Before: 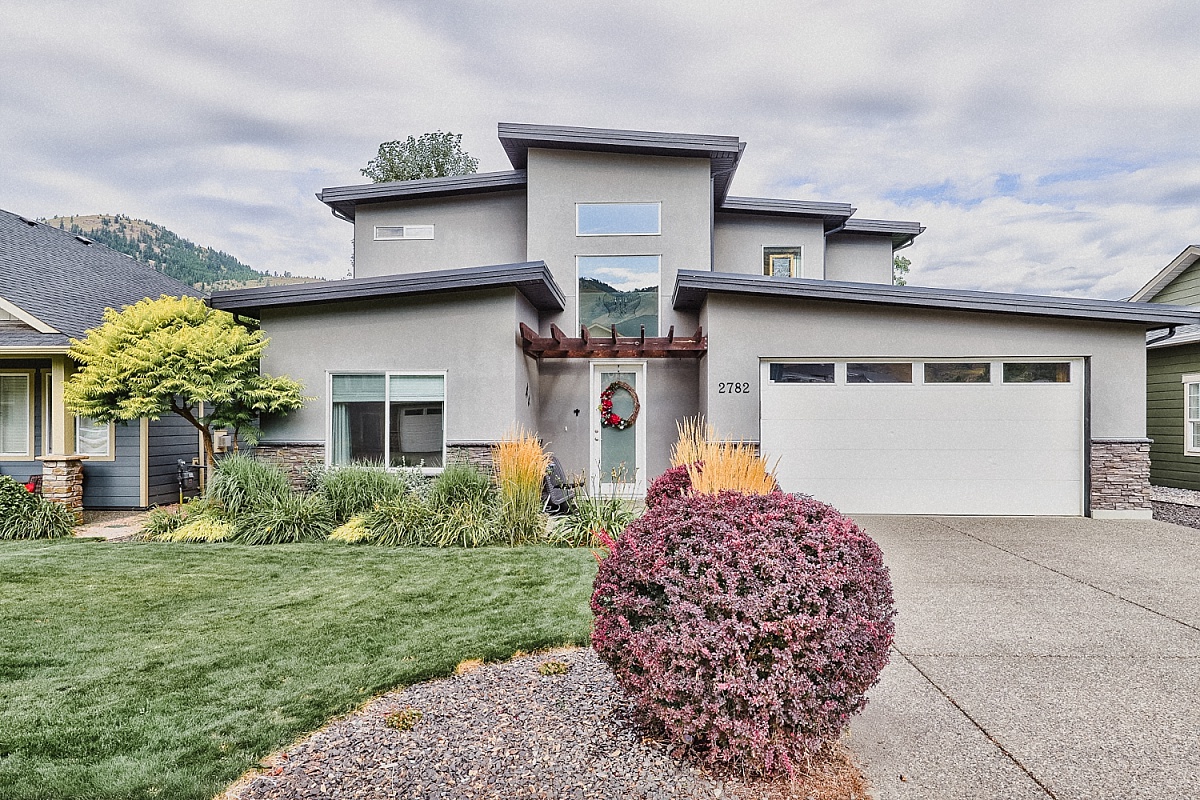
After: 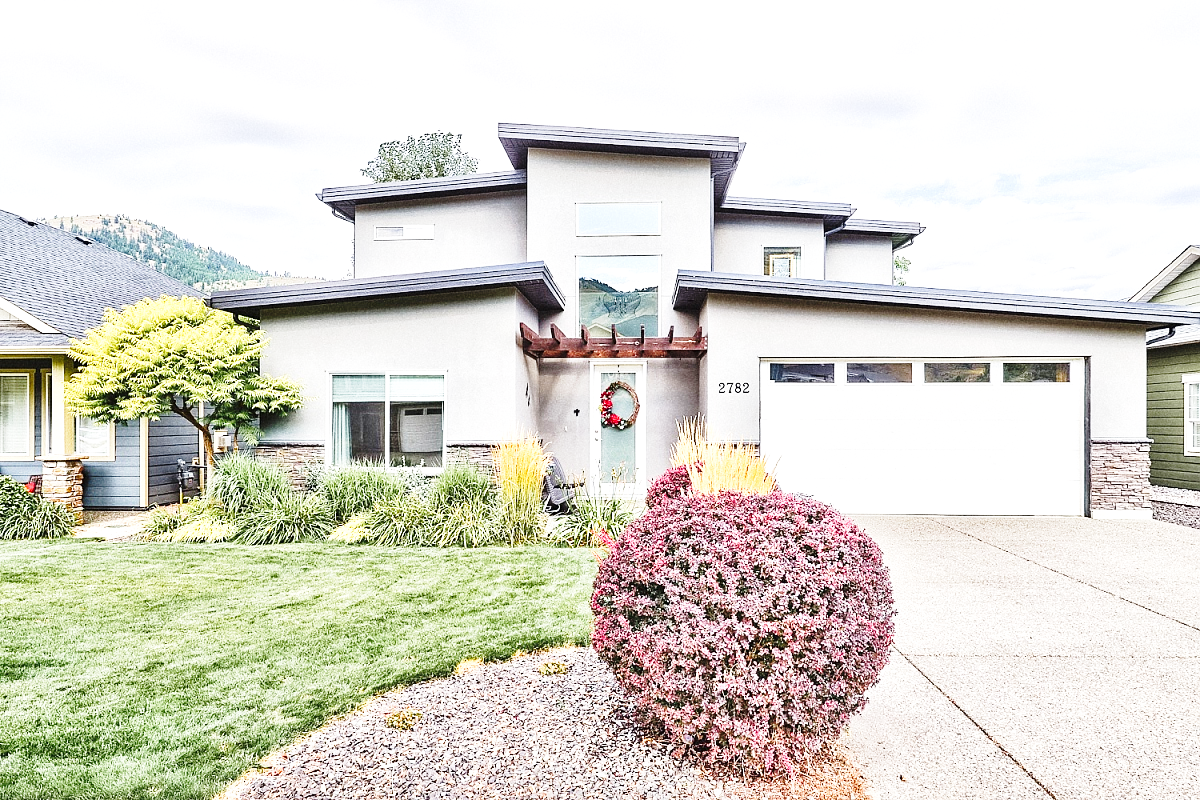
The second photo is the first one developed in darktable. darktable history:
base curve: curves: ch0 [(0, 0) (0.028, 0.03) (0.121, 0.232) (0.46, 0.748) (0.859, 0.968) (1, 1)], preserve colors none
exposure: black level correction 0, exposure 0.699 EV, compensate highlight preservation false
